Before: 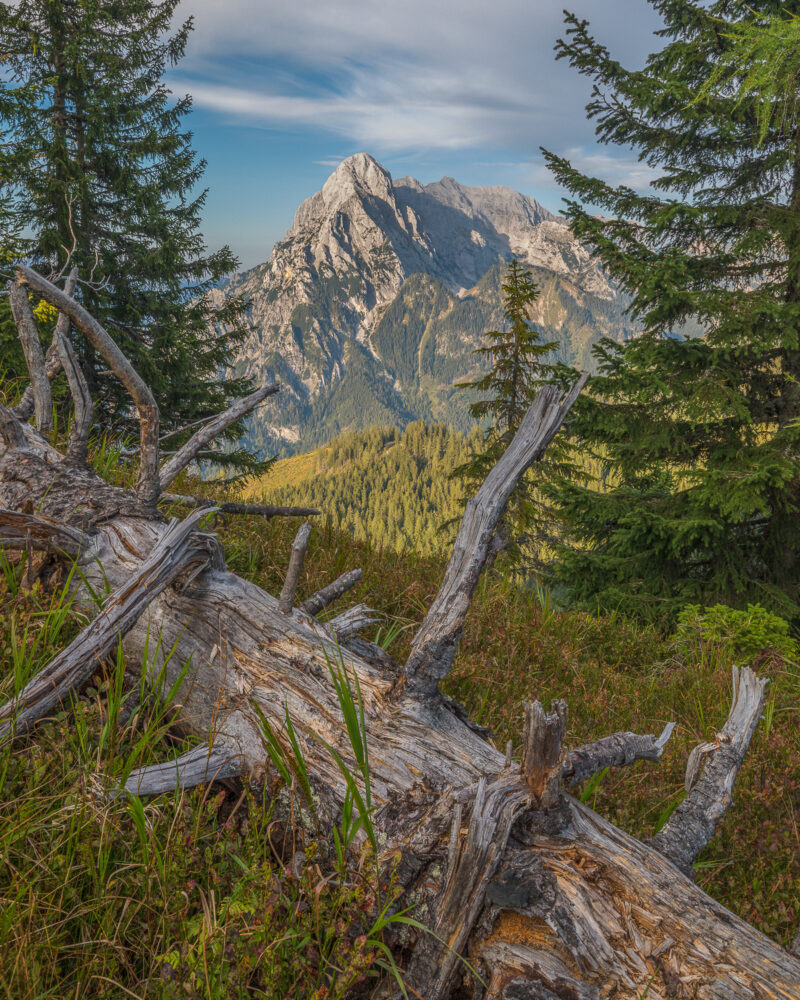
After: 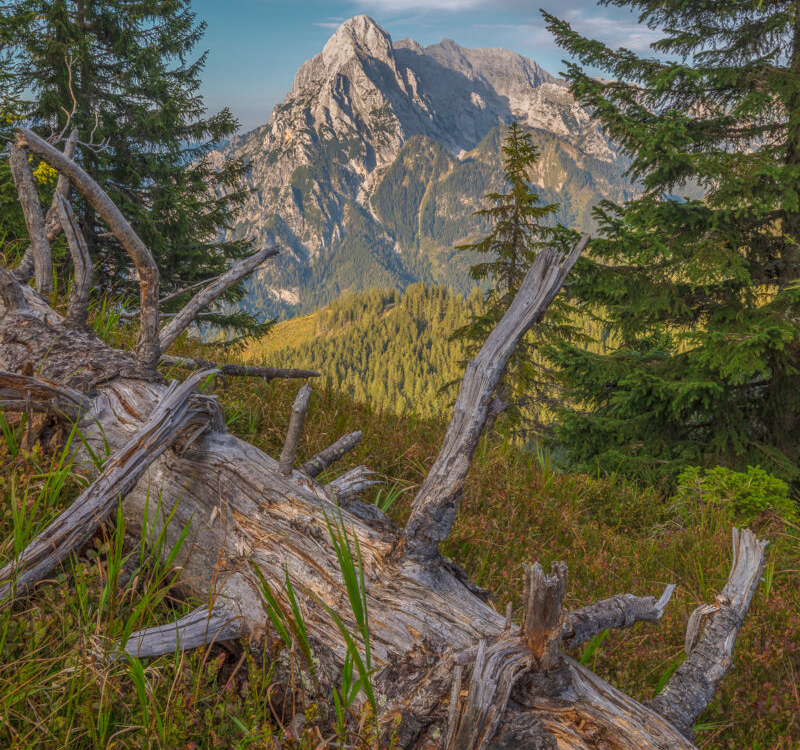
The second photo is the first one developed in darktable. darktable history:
crop: top 13.819%, bottom 11.169%
tone curve: curves: ch0 [(0.013, 0) (0.061, 0.068) (0.239, 0.256) (0.502, 0.505) (0.683, 0.676) (0.761, 0.773) (0.858, 0.858) (0.987, 0.945)]; ch1 [(0, 0) (0.172, 0.123) (0.304, 0.267) (0.414, 0.395) (0.472, 0.473) (0.502, 0.508) (0.521, 0.528) (0.583, 0.595) (0.654, 0.673) (0.728, 0.761) (1, 1)]; ch2 [(0, 0) (0.411, 0.424) (0.485, 0.476) (0.502, 0.502) (0.553, 0.557) (0.57, 0.576) (1, 1)], color space Lab, independent channels, preserve colors none
